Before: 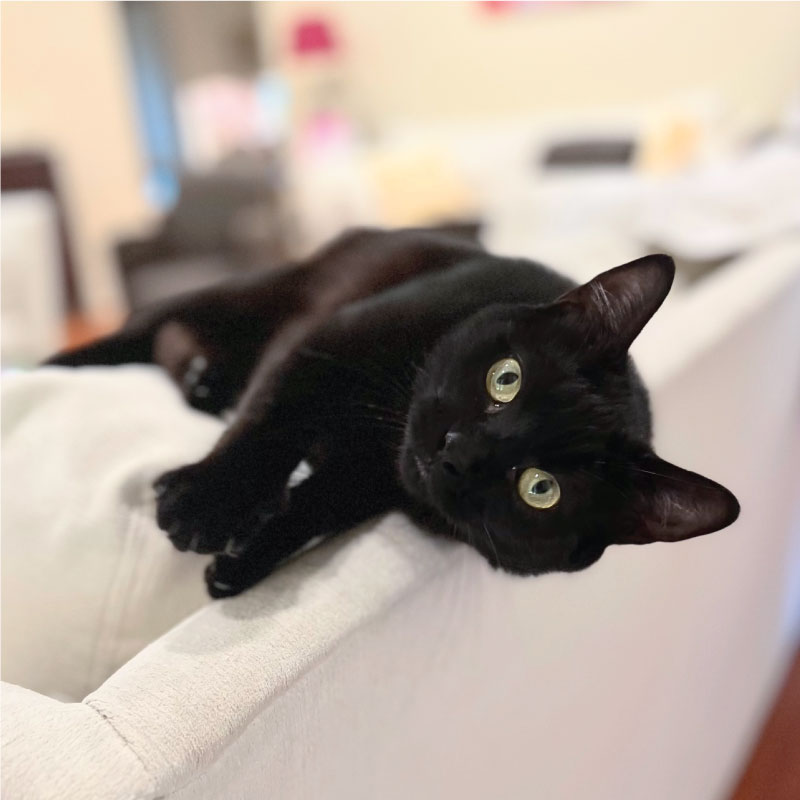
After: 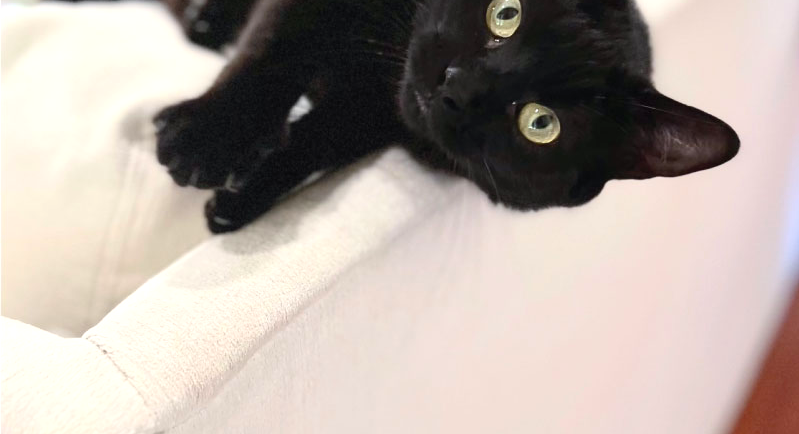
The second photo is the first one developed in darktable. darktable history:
contrast brightness saturation: contrast 0.104, brightness 0.036, saturation 0.086
crop and rotate: top 45.653%, right 0.023%
exposure: exposure 0.343 EV, compensate highlight preservation false
